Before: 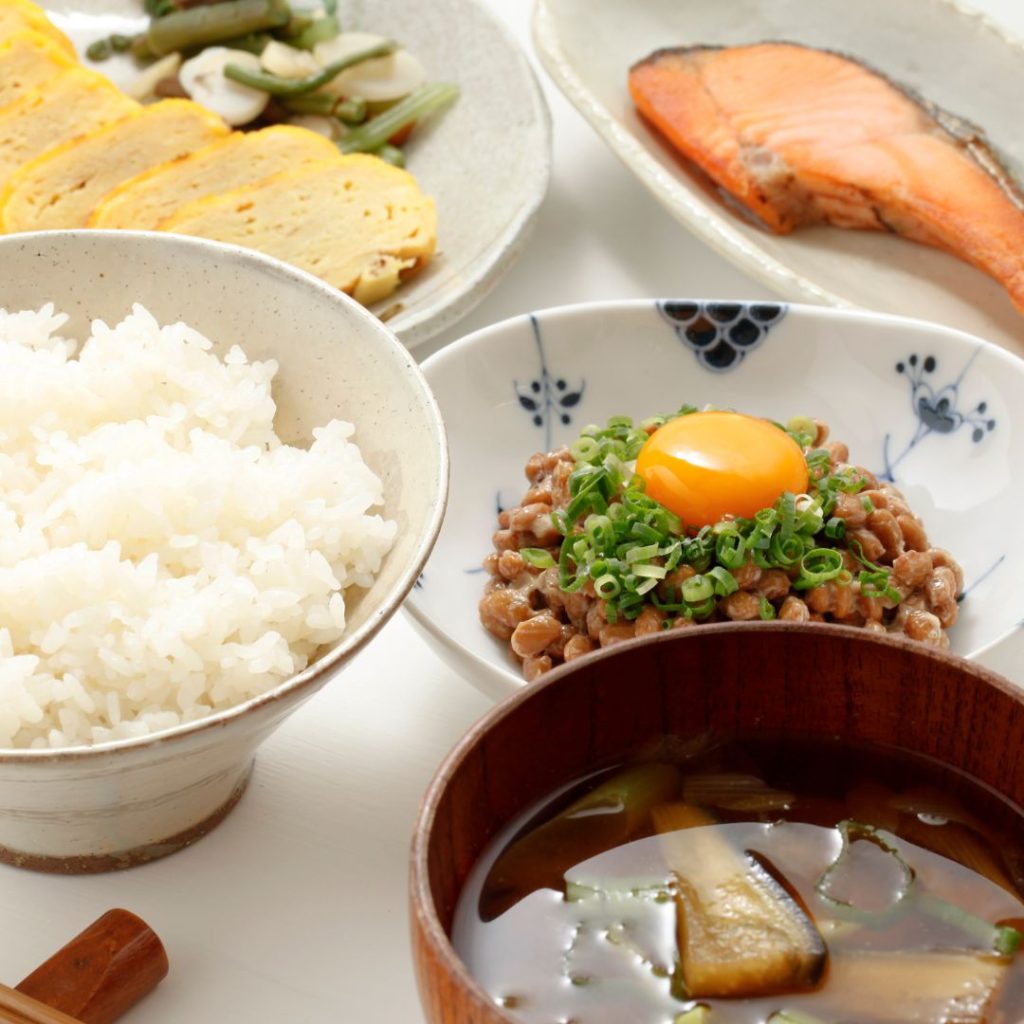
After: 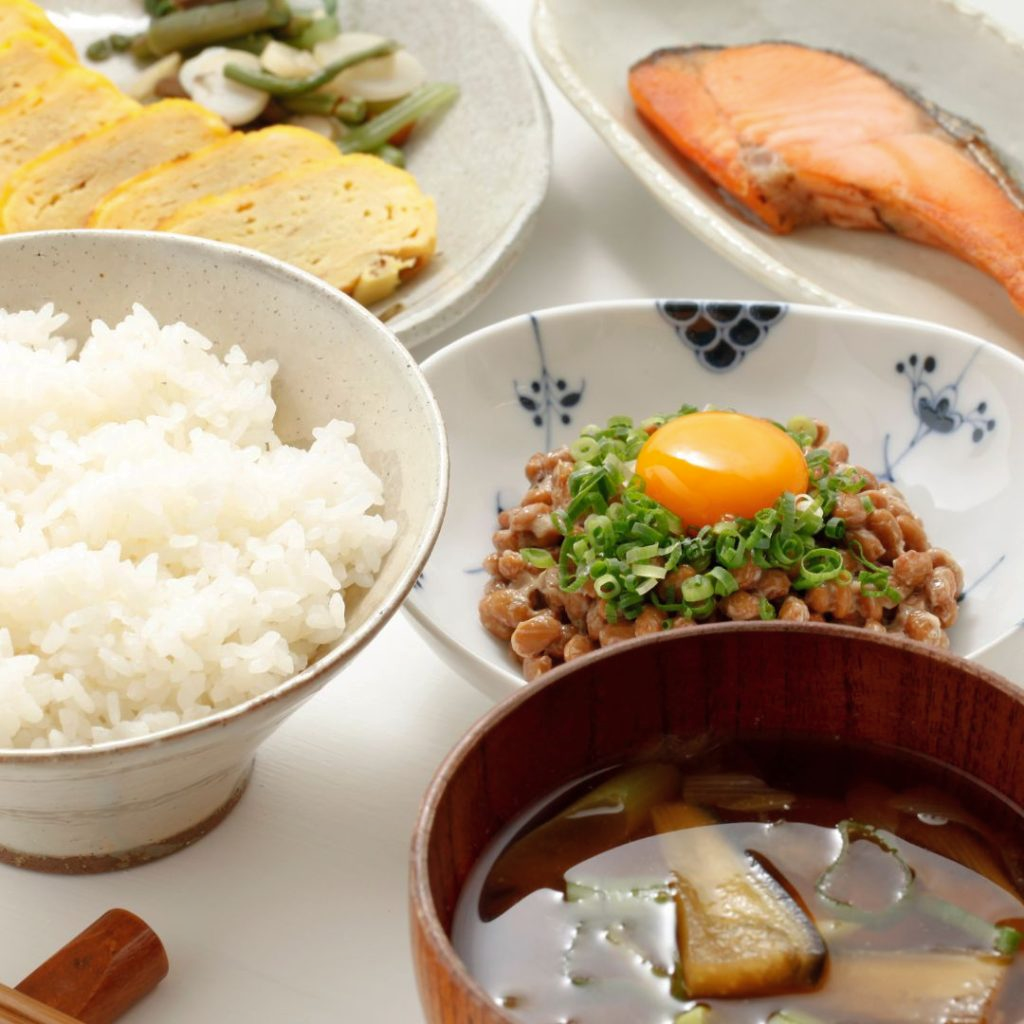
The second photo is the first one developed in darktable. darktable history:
shadows and highlights: shadows 25.65, highlights -26
